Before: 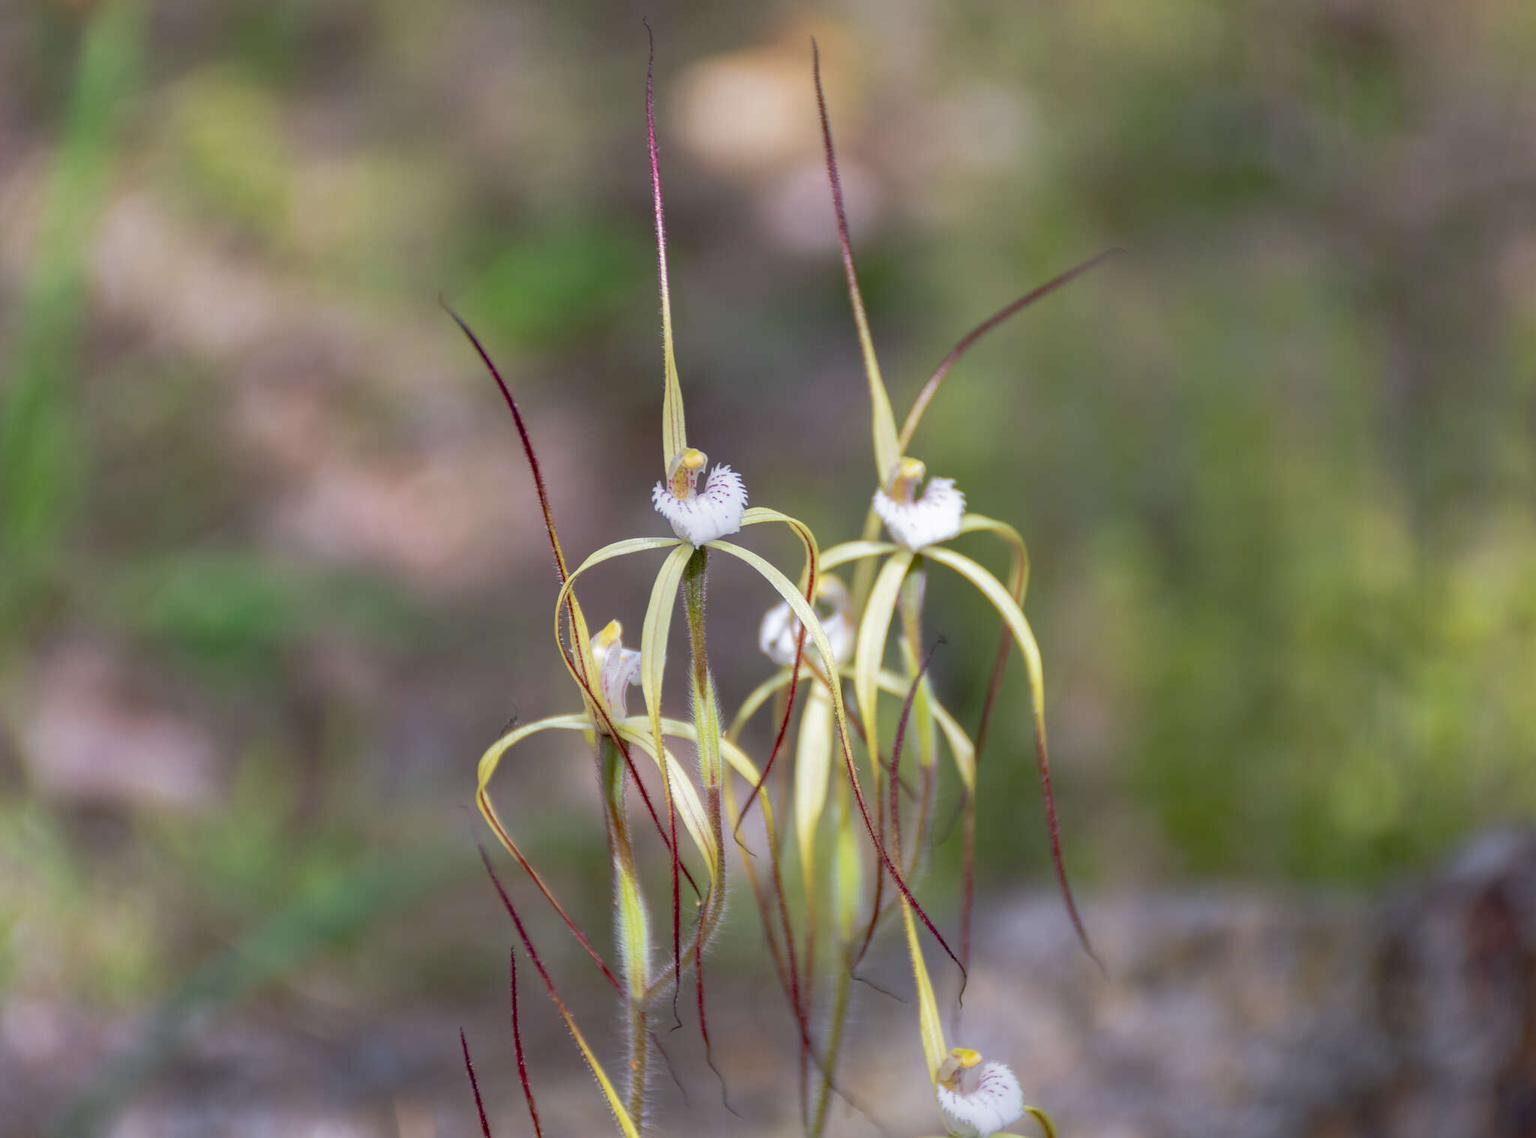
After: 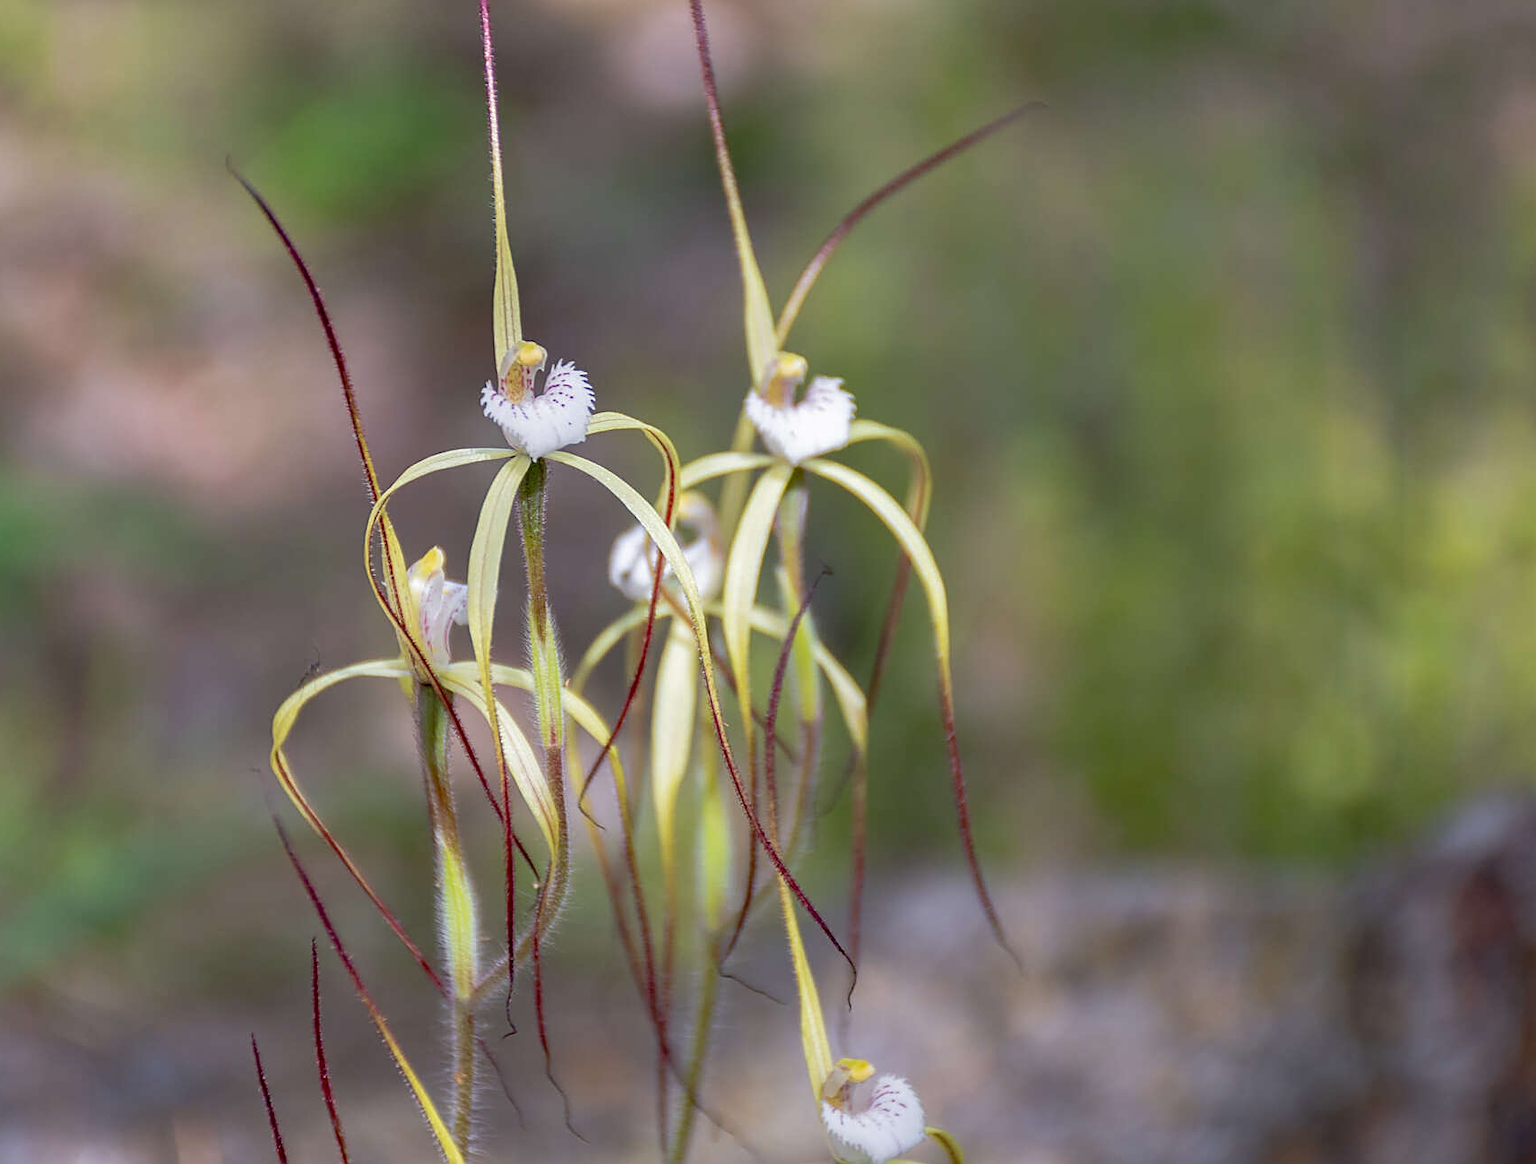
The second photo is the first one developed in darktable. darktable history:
sharpen: amount 0.5
crop: left 16.286%, top 14.297%
